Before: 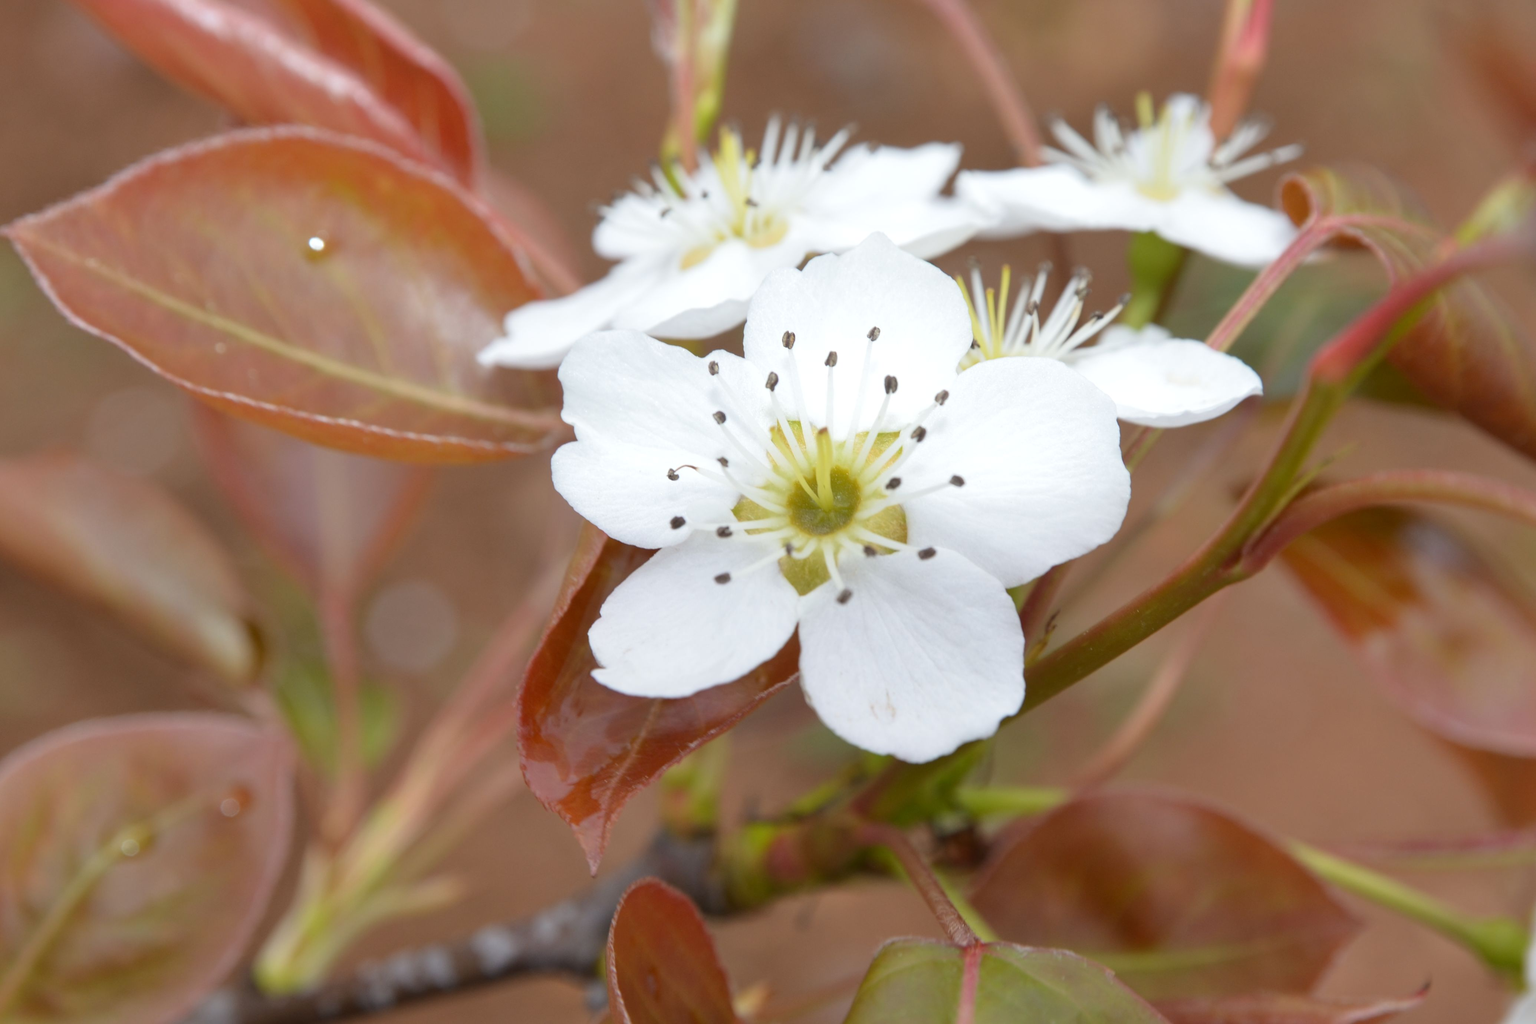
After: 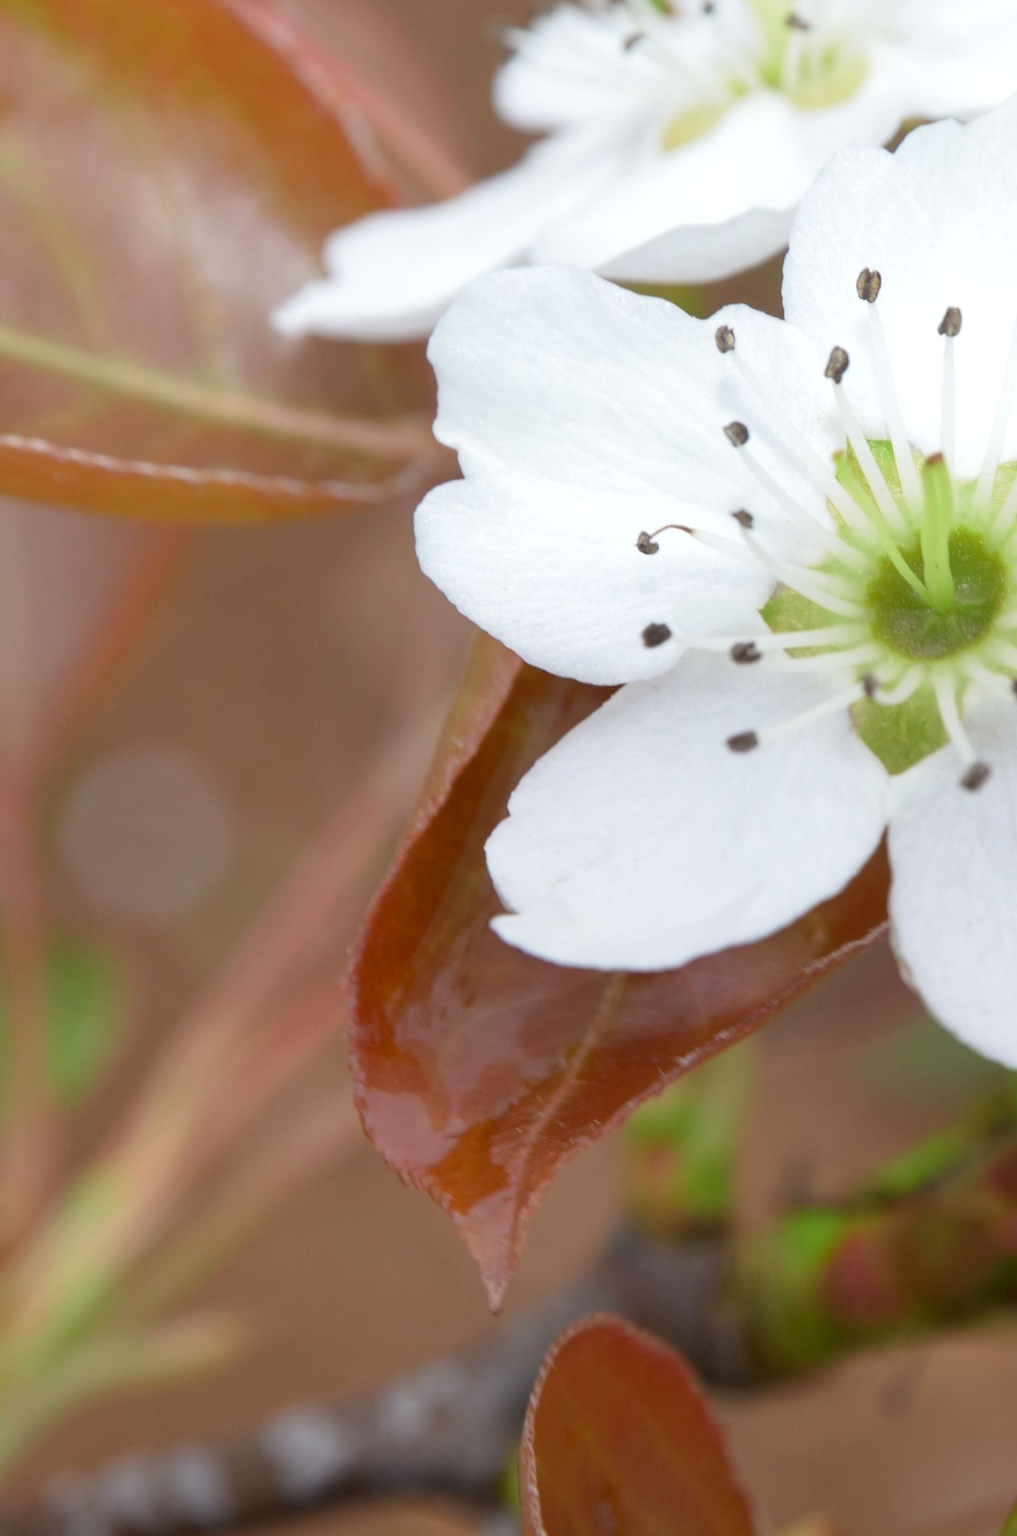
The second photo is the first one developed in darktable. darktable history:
color zones: curves: ch2 [(0, 0.5) (0.143, 0.517) (0.286, 0.571) (0.429, 0.522) (0.571, 0.5) (0.714, 0.5) (0.857, 0.5) (1, 0.5)]
crop and rotate: left 21.812%, top 18.68%, right 43.574%, bottom 2.966%
